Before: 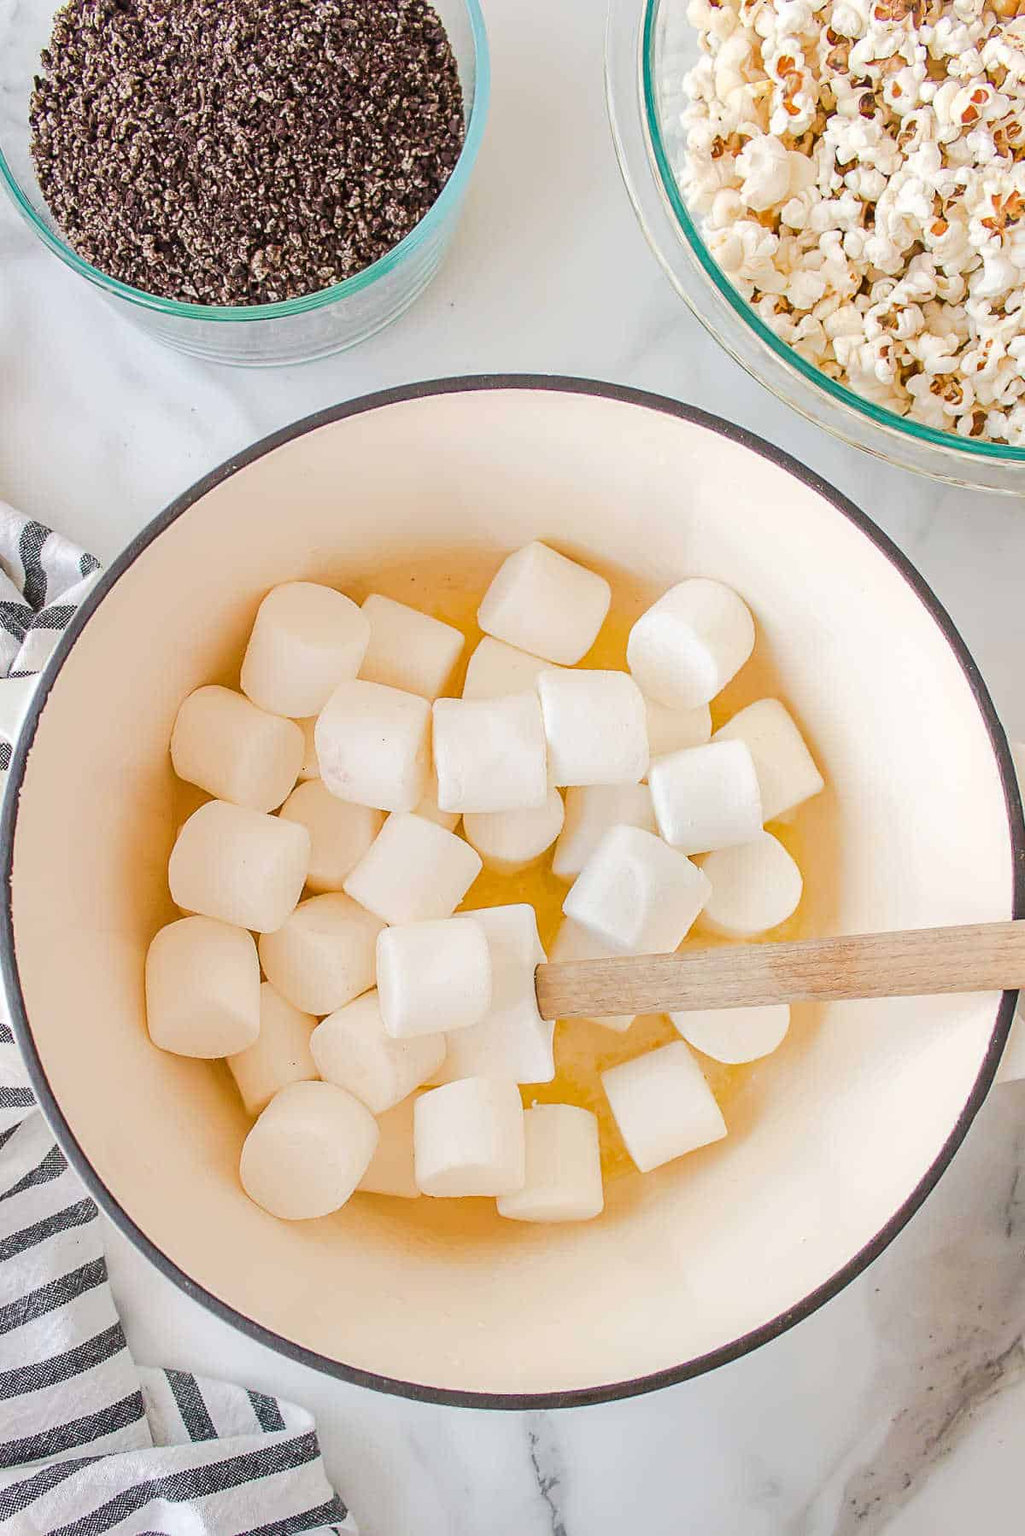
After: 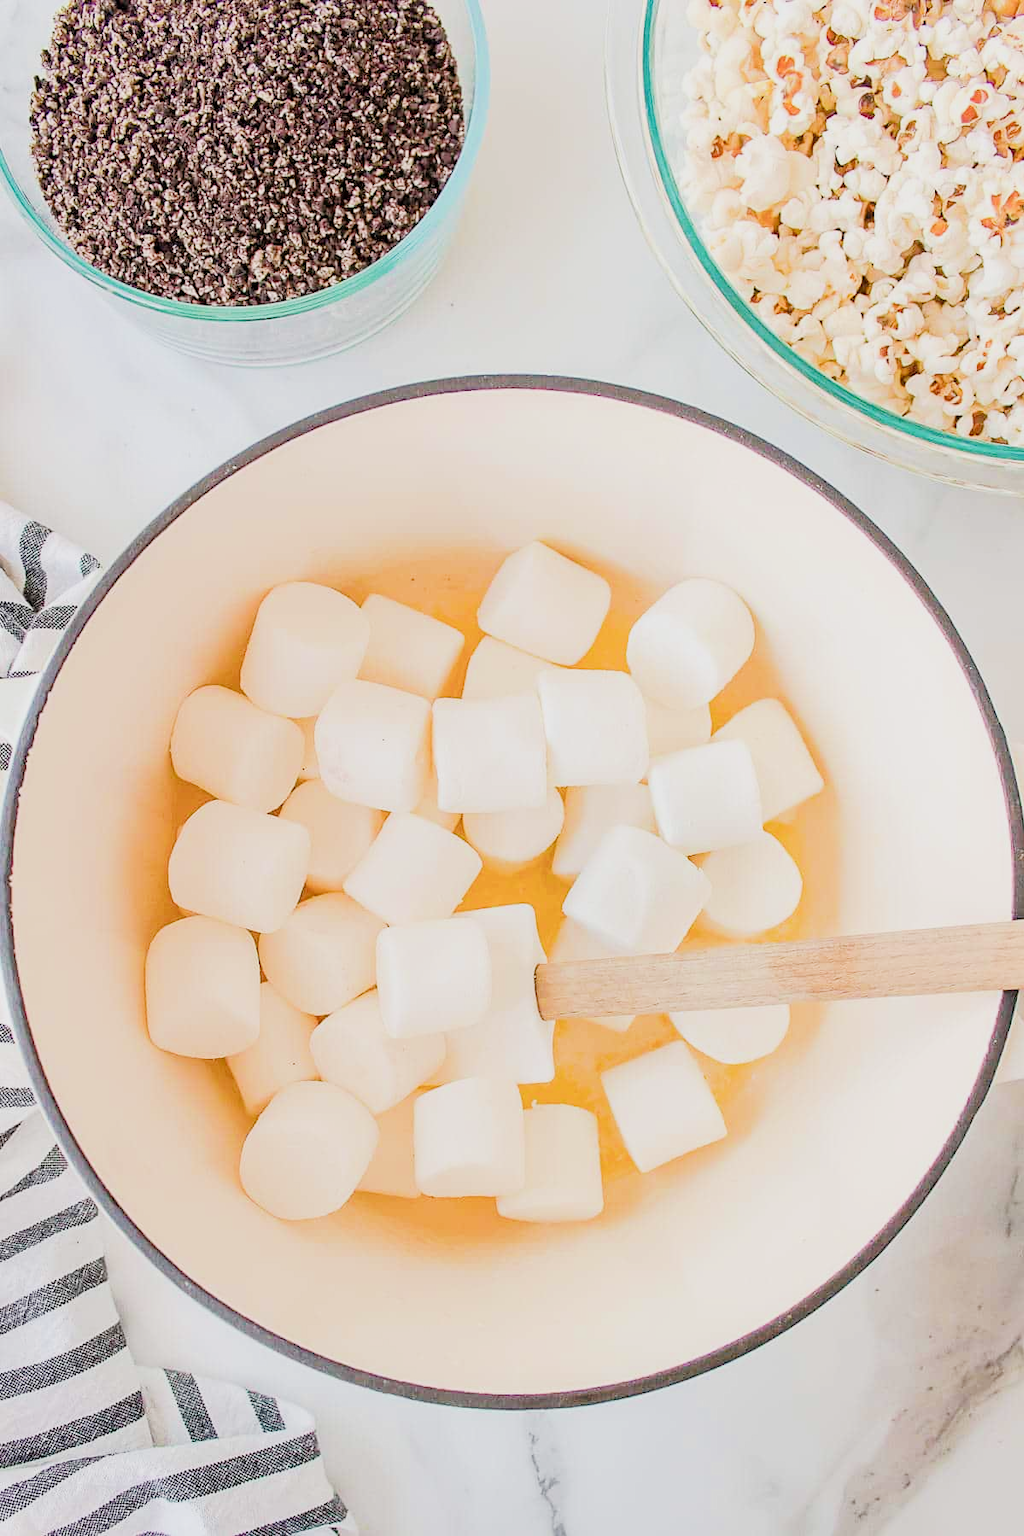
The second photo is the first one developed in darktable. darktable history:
filmic rgb: black relative exposure -7.11 EV, white relative exposure 5.39 EV, hardness 3.02
exposure: black level correction 0.001, exposure 1 EV, compensate highlight preservation false
